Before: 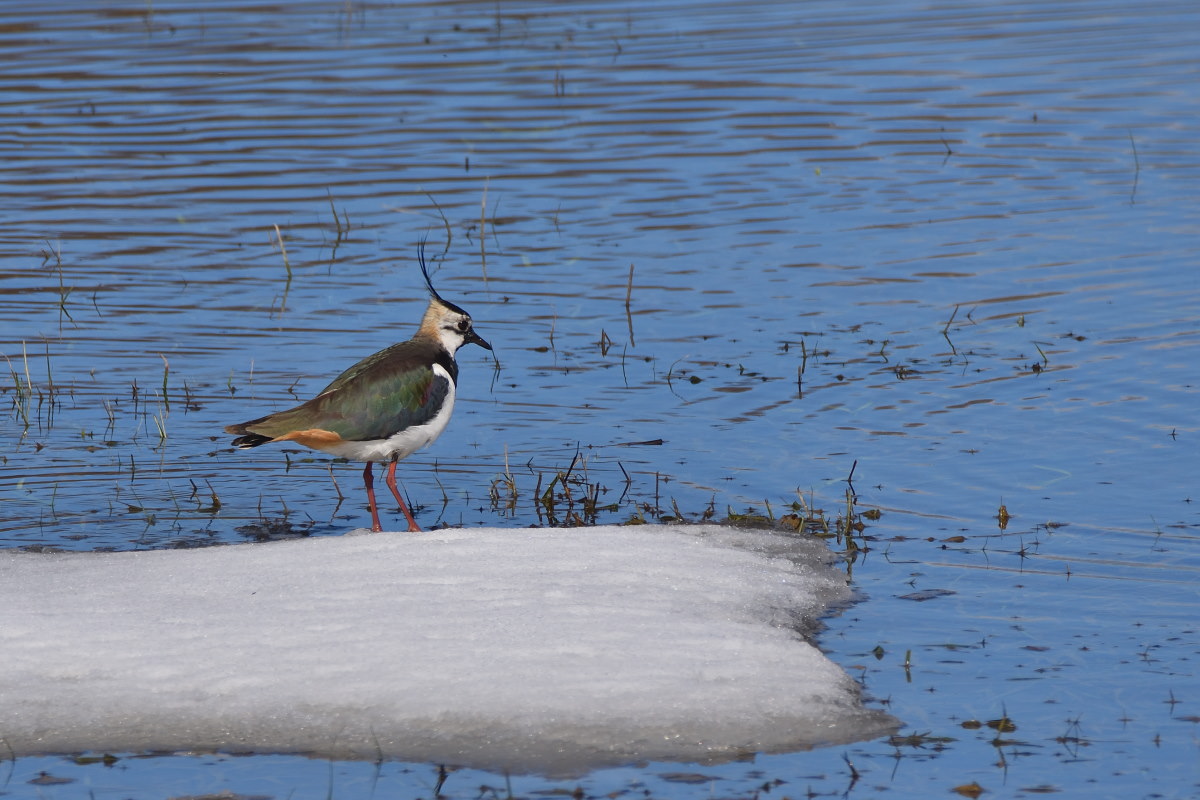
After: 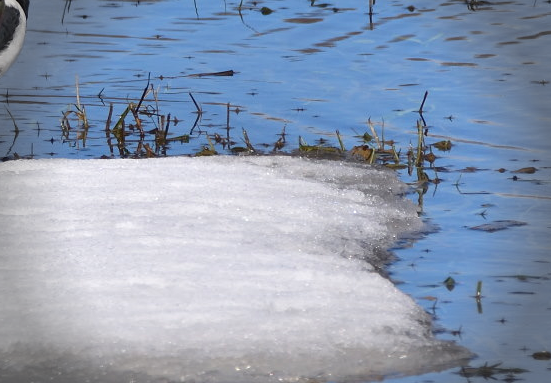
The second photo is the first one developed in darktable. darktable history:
tone equalizer: edges refinement/feathering 500, mask exposure compensation -1.57 EV, preserve details no
vignetting: fall-off start 76.66%, fall-off radius 27.18%, width/height ratio 0.977
crop: left 35.813%, top 46.127%, right 18.215%, bottom 5.898%
exposure: black level correction 0.001, exposure 0.498 EV, compensate highlight preservation false
